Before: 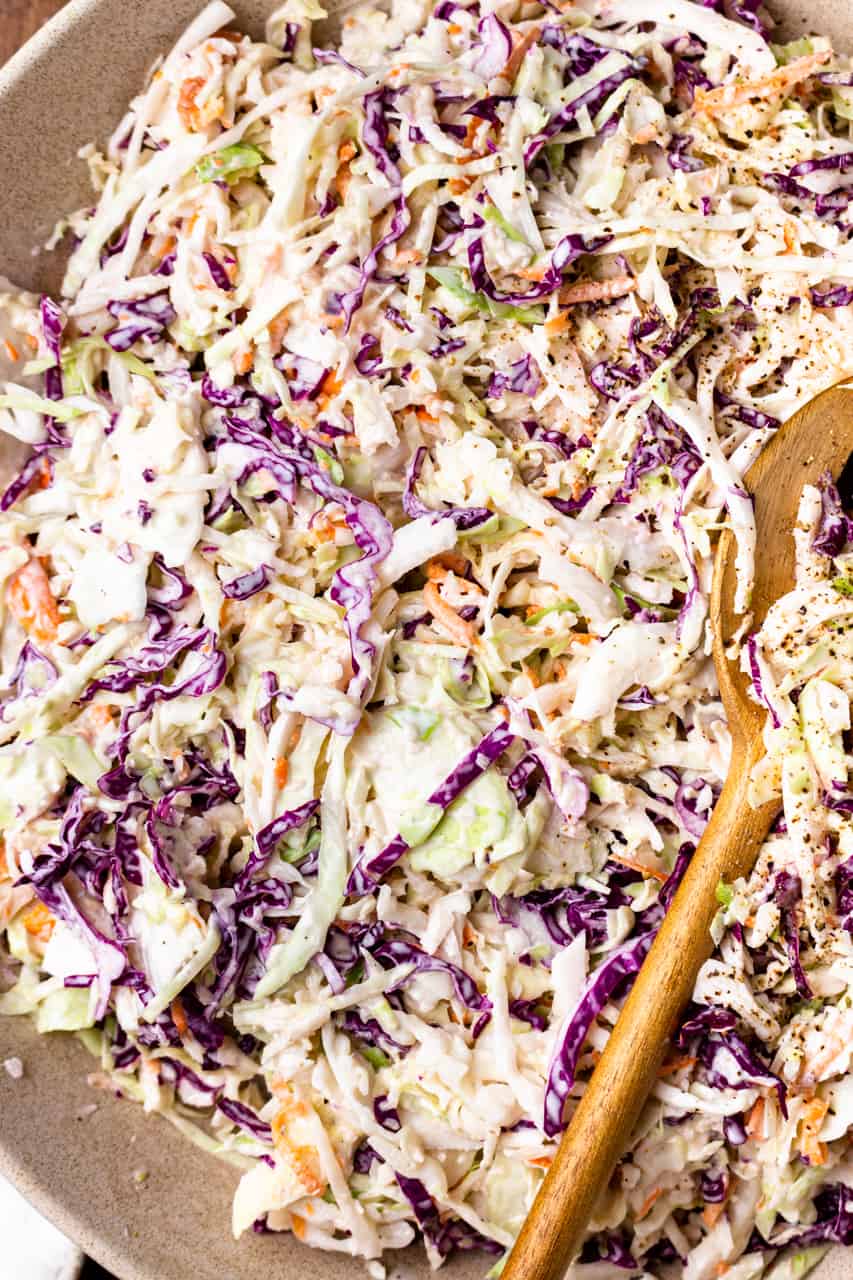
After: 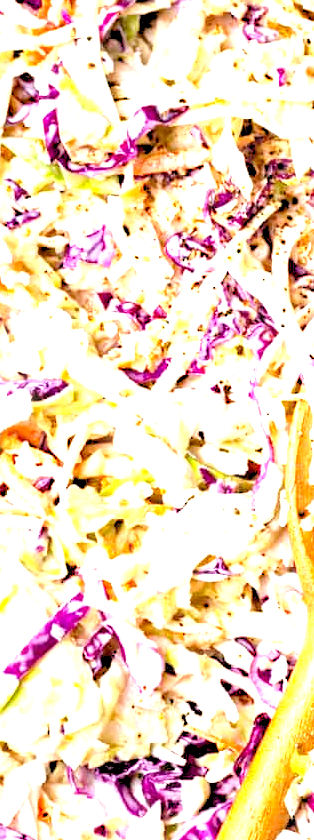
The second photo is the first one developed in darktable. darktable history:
crop and rotate: left 49.936%, top 10.094%, right 13.136%, bottom 24.256%
exposure: black level correction 0.001, exposure 1.822 EV, compensate exposure bias true, compensate highlight preservation false
rgb levels: preserve colors sum RGB, levels [[0.038, 0.433, 0.934], [0, 0.5, 1], [0, 0.5, 1]]
haze removal: compatibility mode true, adaptive false
